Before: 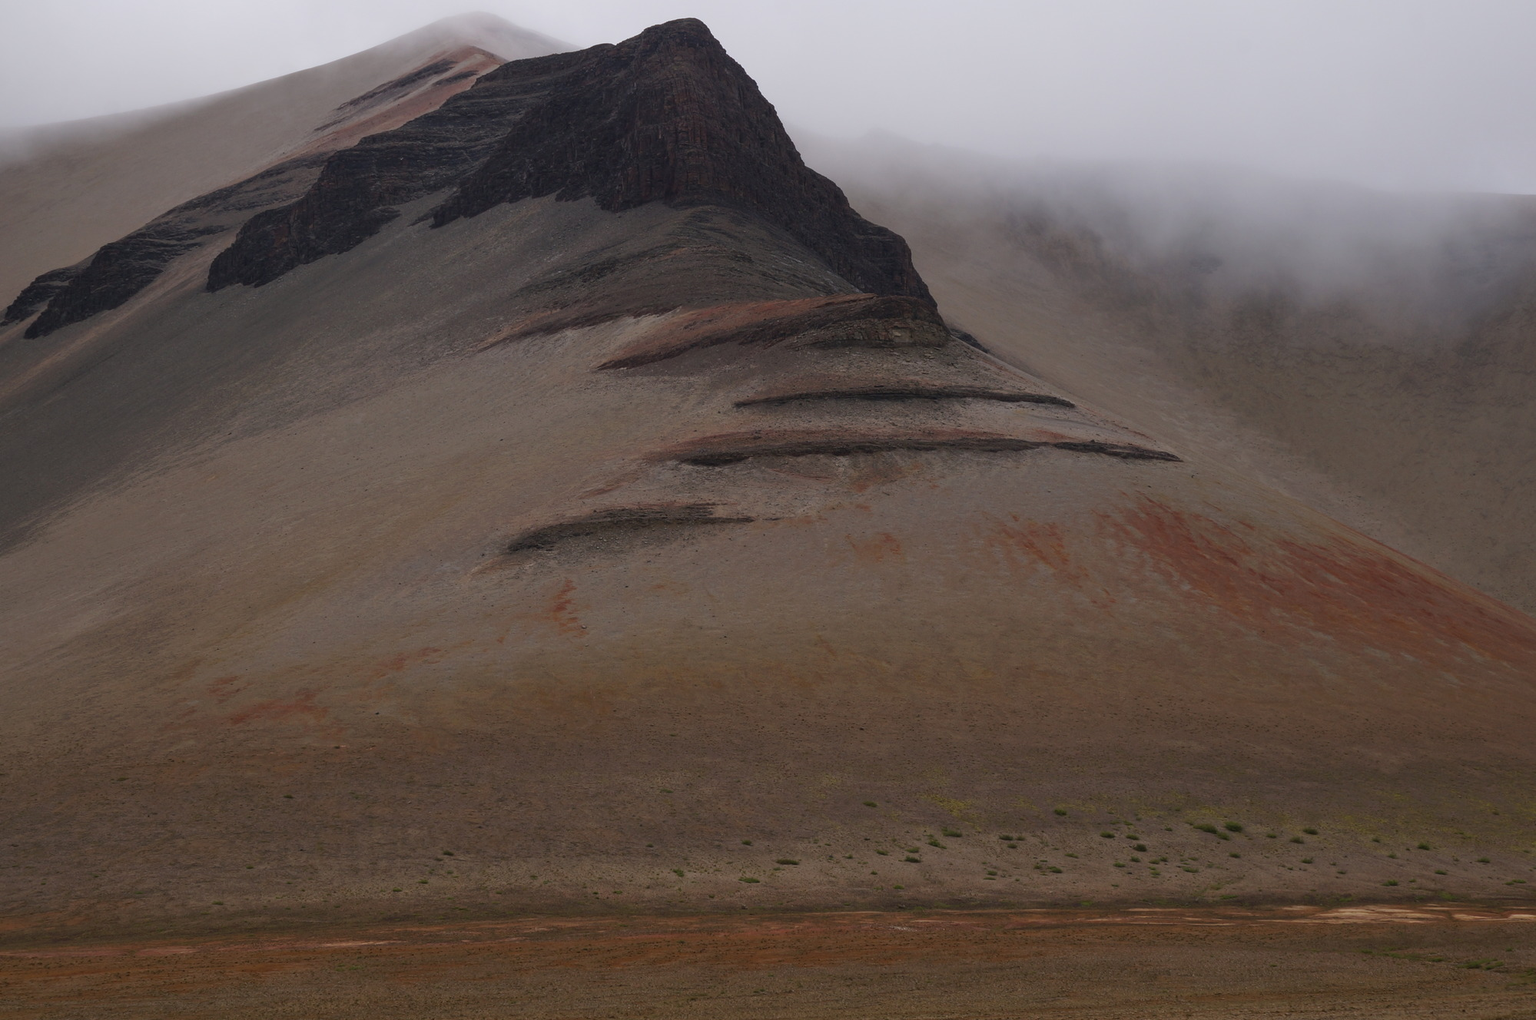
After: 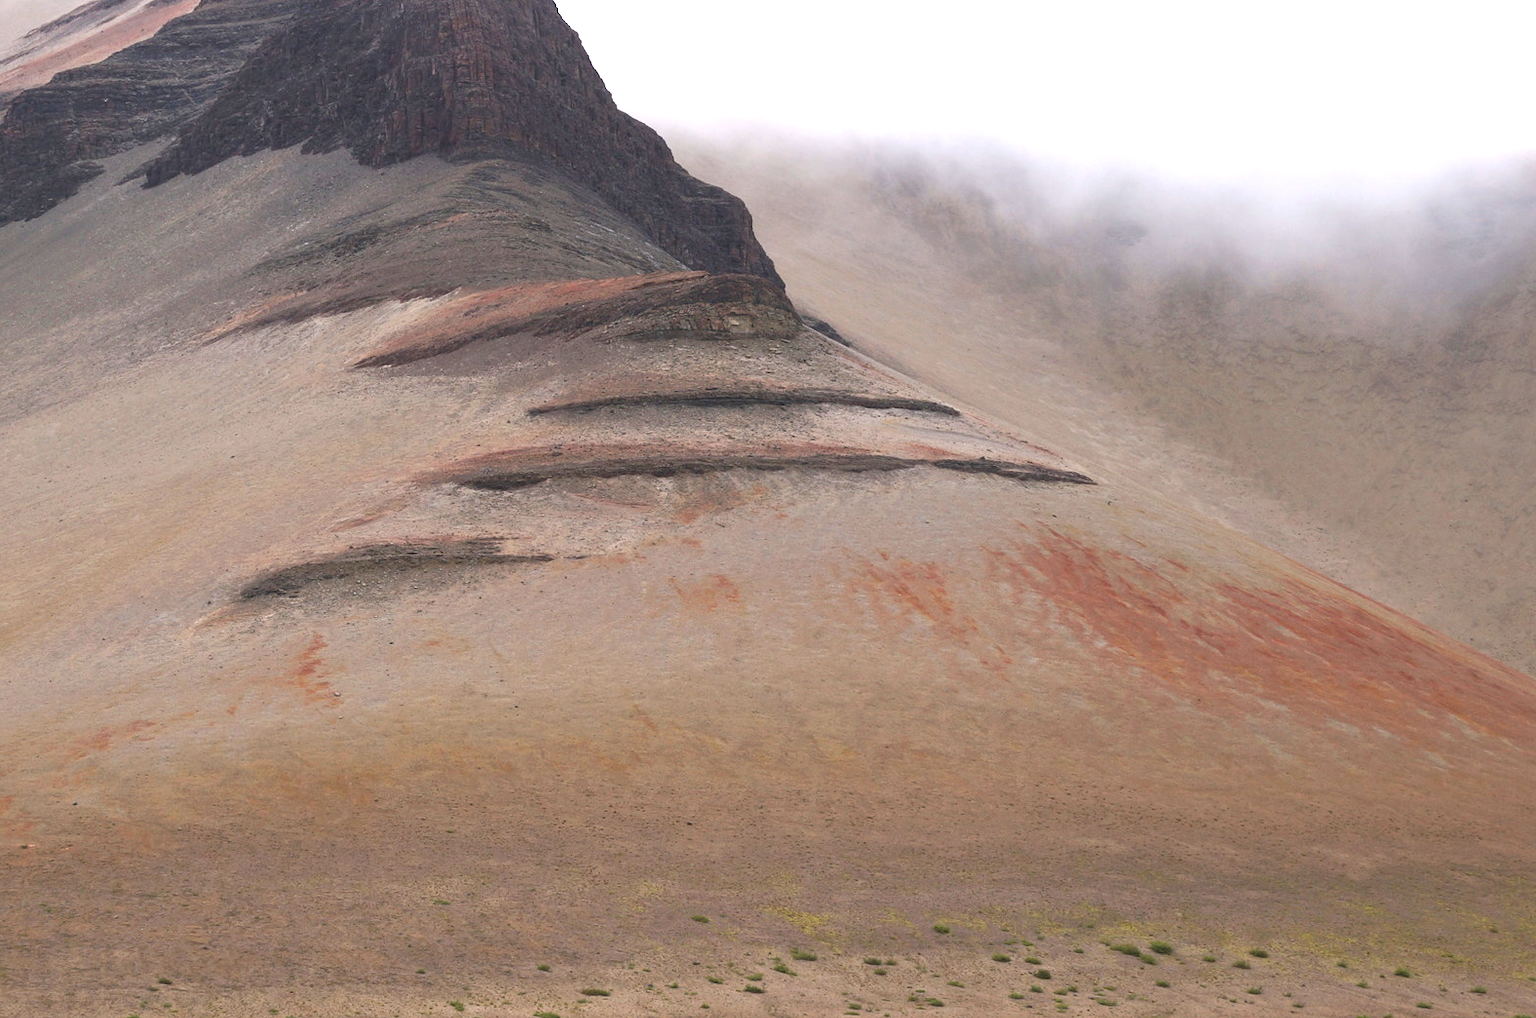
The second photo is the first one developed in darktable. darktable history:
color balance: output saturation 98.5%
crop and rotate: left 20.74%, top 7.912%, right 0.375%, bottom 13.378%
exposure: black level correction 0, exposure 1.75 EV, compensate exposure bias true, compensate highlight preservation false
white balance: red 1, blue 1
